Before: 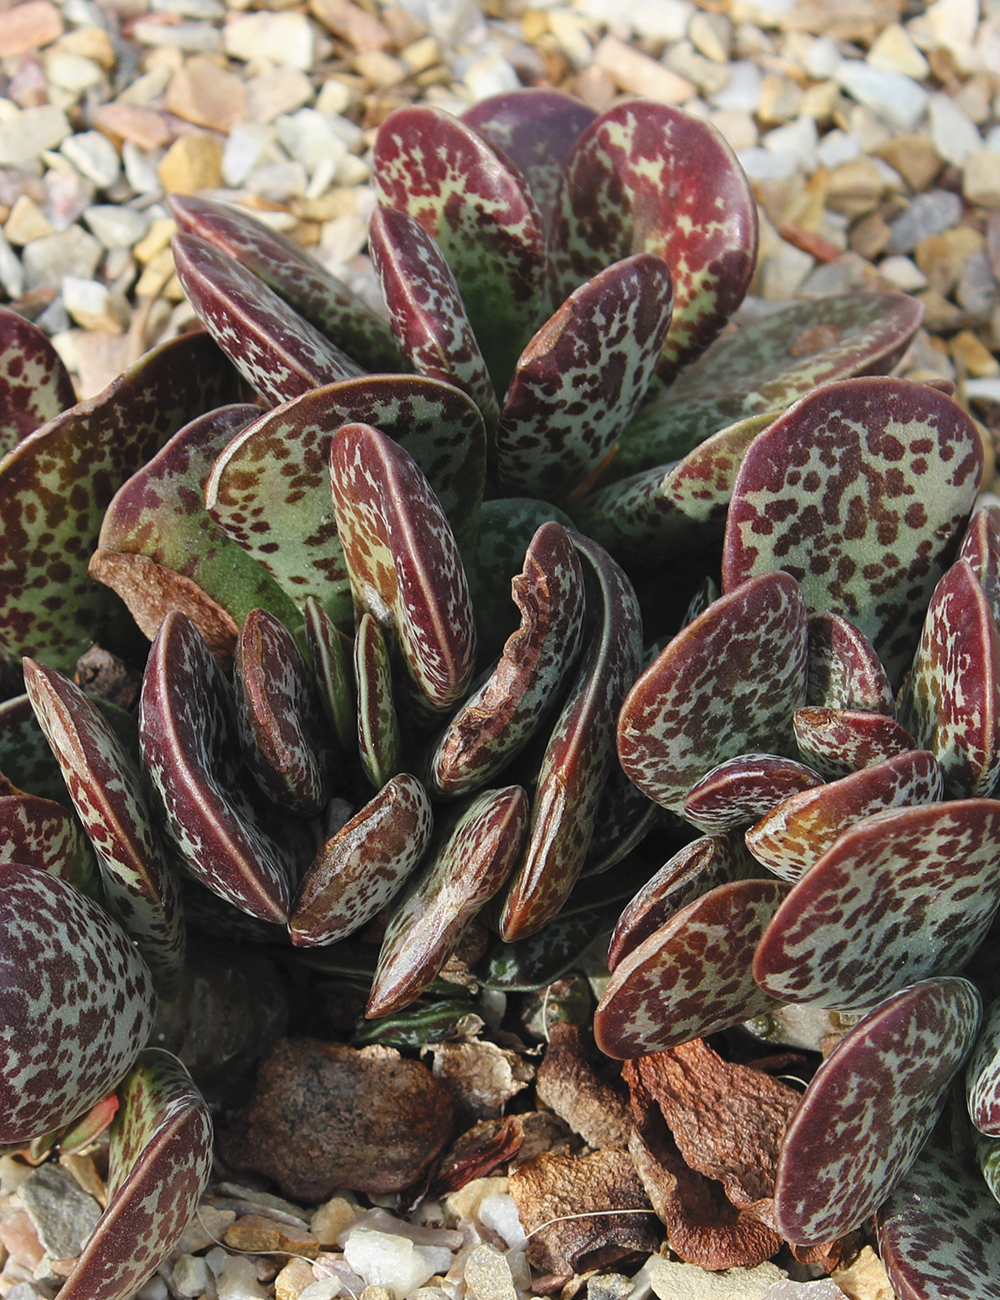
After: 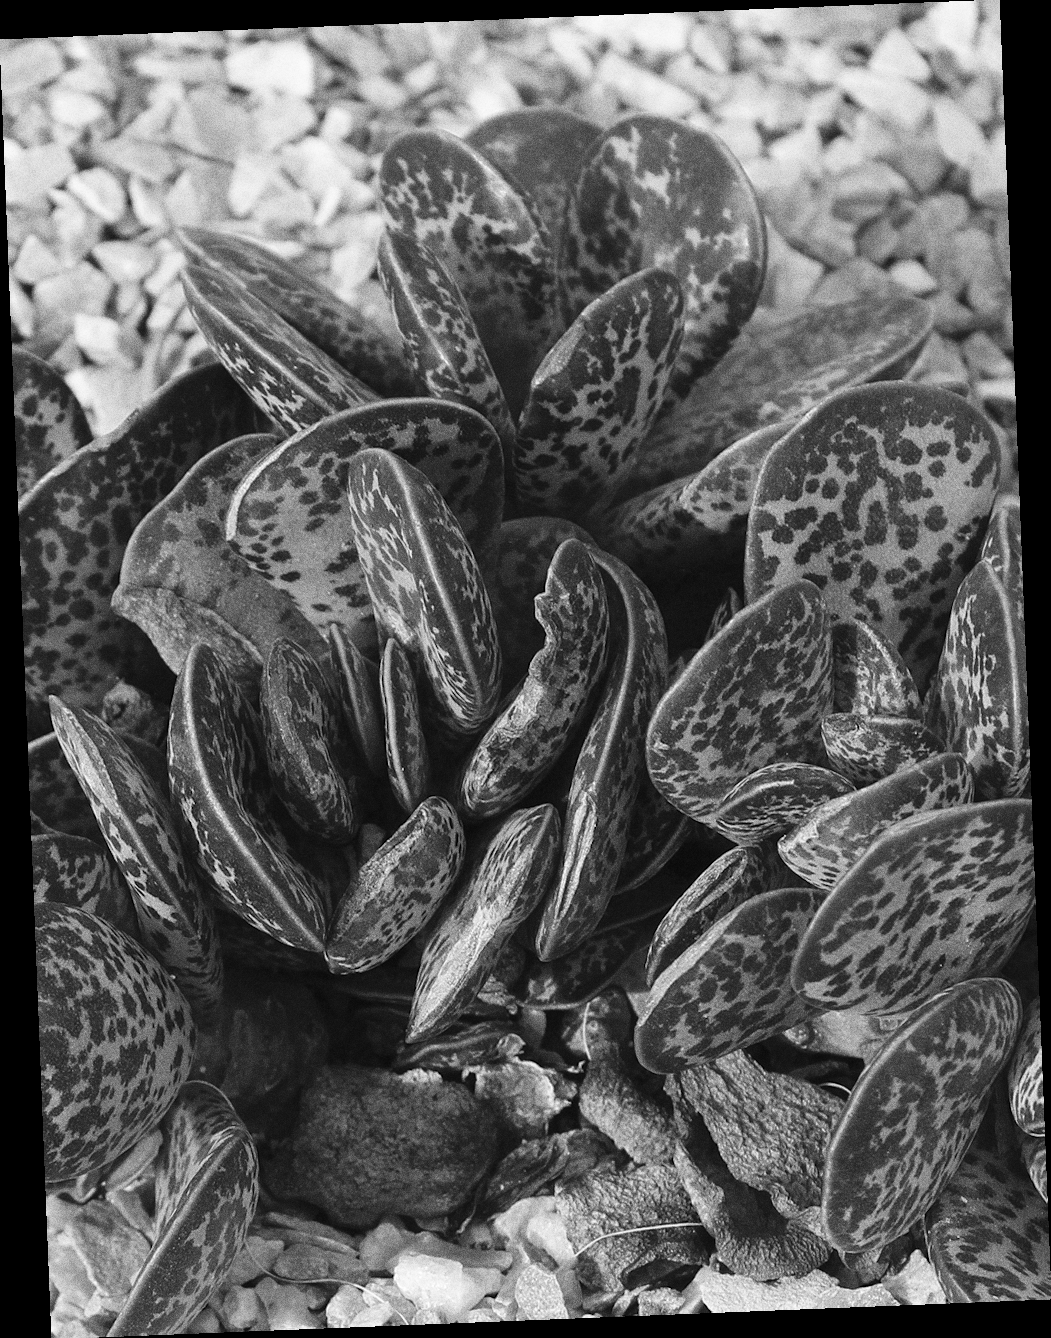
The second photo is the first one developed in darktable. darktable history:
rotate and perspective: rotation -2.29°, automatic cropping off
monochrome: on, module defaults
grain: coarseness 0.09 ISO, strength 40%
